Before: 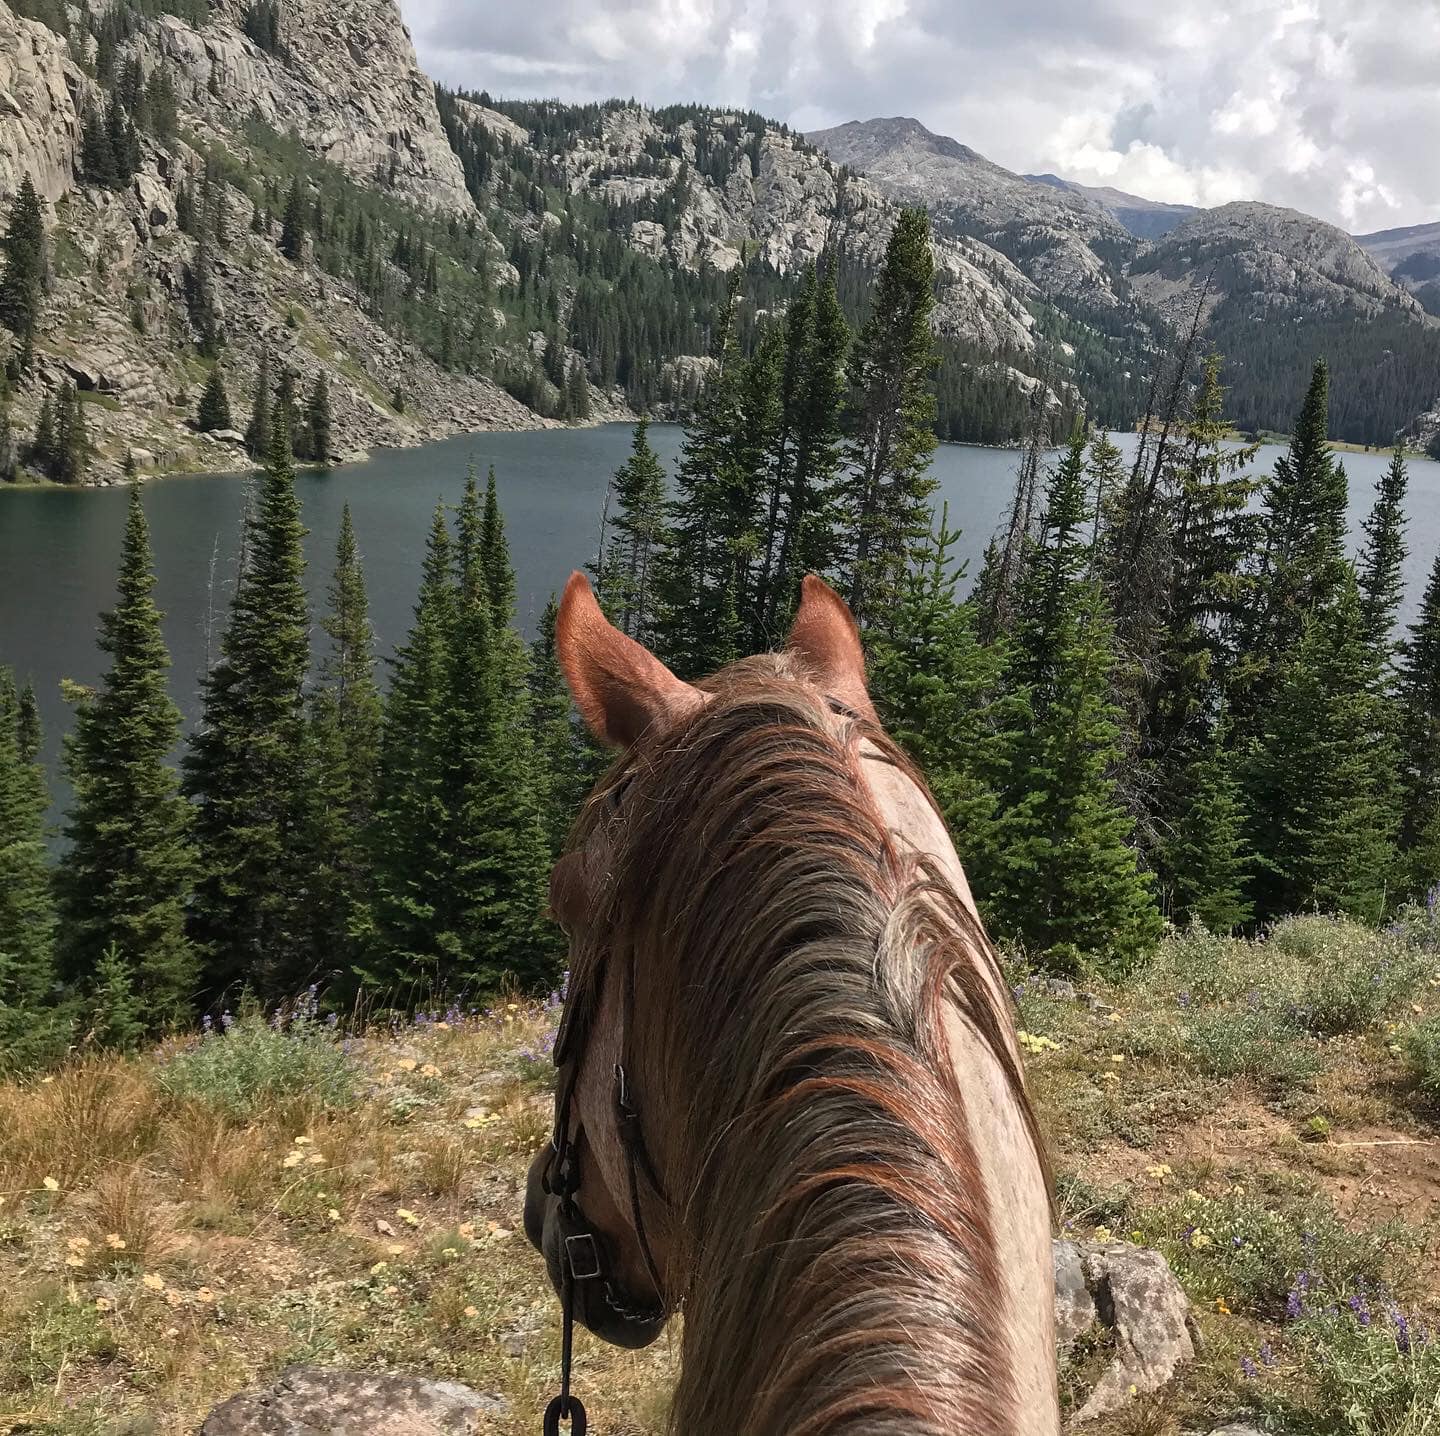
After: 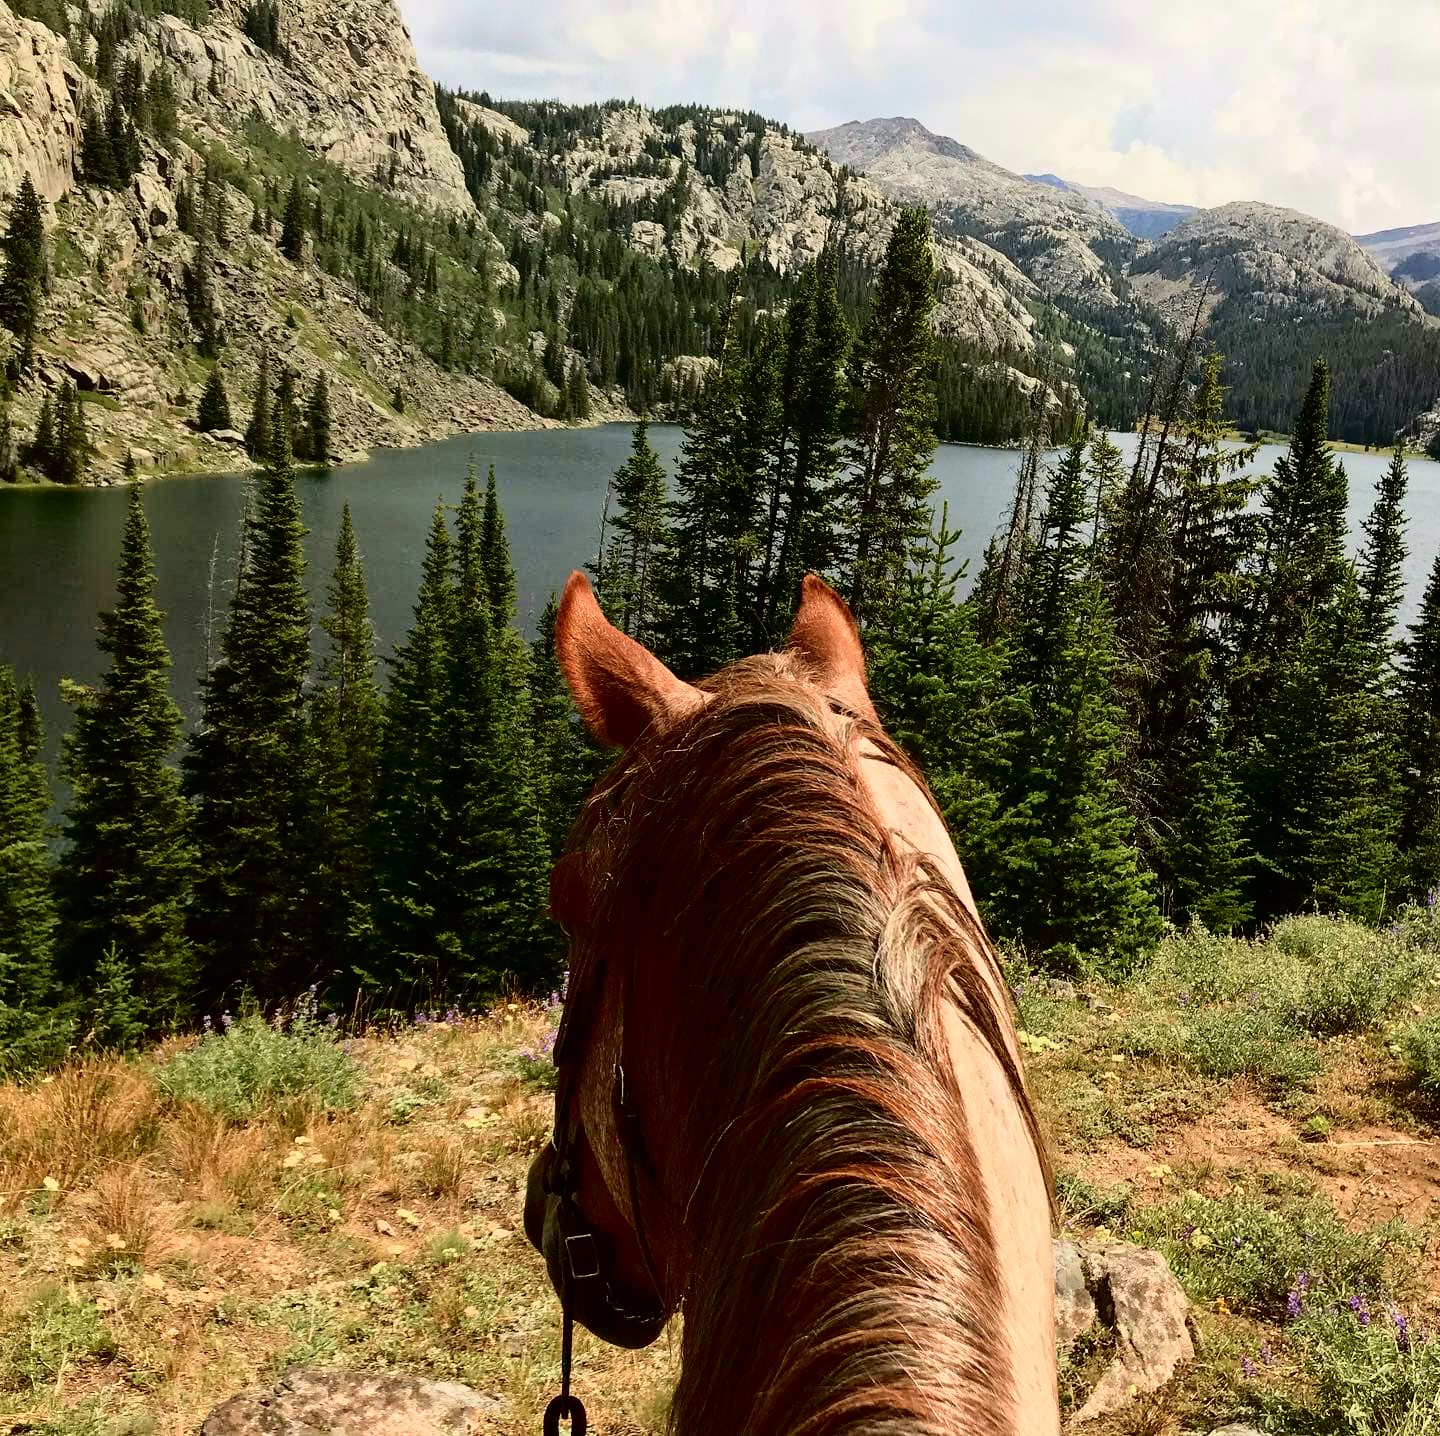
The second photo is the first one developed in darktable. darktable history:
color contrast: green-magenta contrast 1.55, blue-yellow contrast 1.83
tone curve: curves: ch0 [(0, 0) (0.049, 0.01) (0.154, 0.081) (0.491, 0.56) (0.739, 0.794) (0.992, 0.937)]; ch1 [(0, 0) (0.172, 0.123) (0.317, 0.272) (0.401, 0.422) (0.499, 0.497) (0.531, 0.54) (0.615, 0.603) (0.741, 0.783) (1, 1)]; ch2 [(0, 0) (0.411, 0.424) (0.462, 0.483) (0.544, 0.56) (0.686, 0.638) (1, 1)], color space Lab, independent channels, preserve colors none
shadows and highlights: shadows -62.32, white point adjustment -5.22, highlights 61.59
